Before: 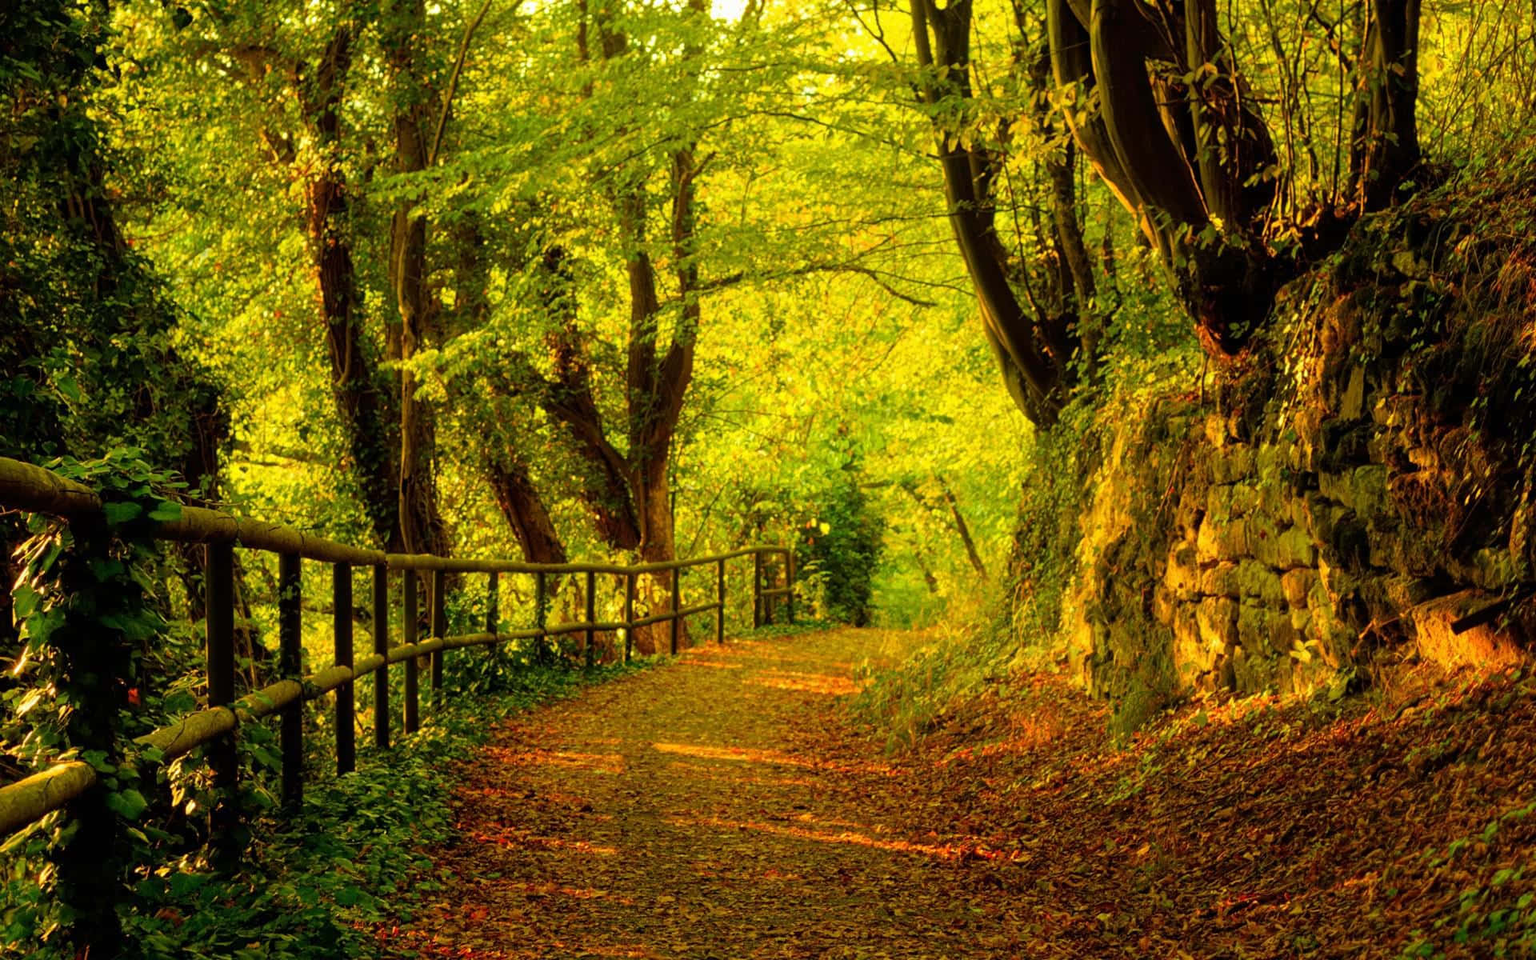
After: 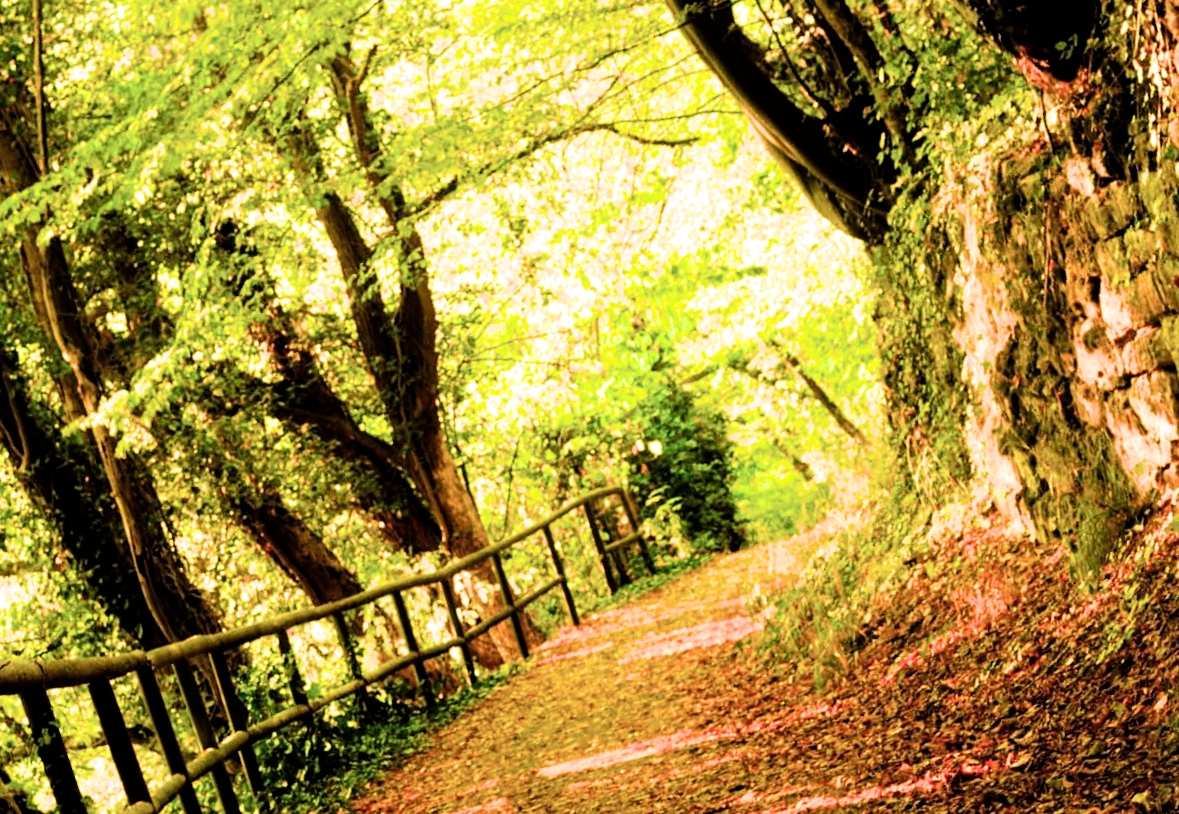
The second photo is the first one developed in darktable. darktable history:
exposure: black level correction 0, exposure 0.954 EV, compensate exposure bias true, compensate highlight preservation false
filmic rgb: black relative exposure -5.3 EV, white relative exposure 2.88 EV, dynamic range scaling -37.95%, hardness 3.98, contrast 1.598, highlights saturation mix -1.19%
crop and rotate: angle 18.51°, left 6.874%, right 3.659%, bottom 1.123%
velvia: strength 17.22%
